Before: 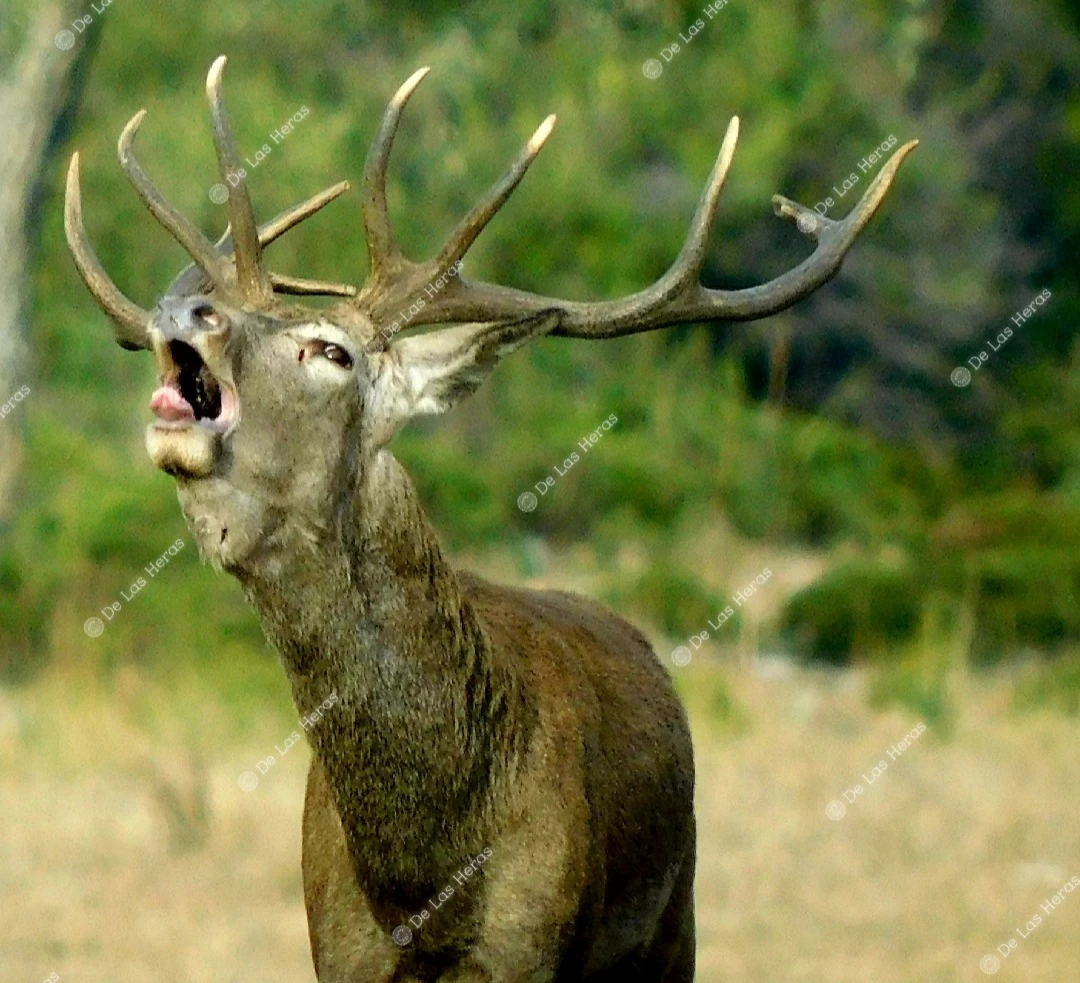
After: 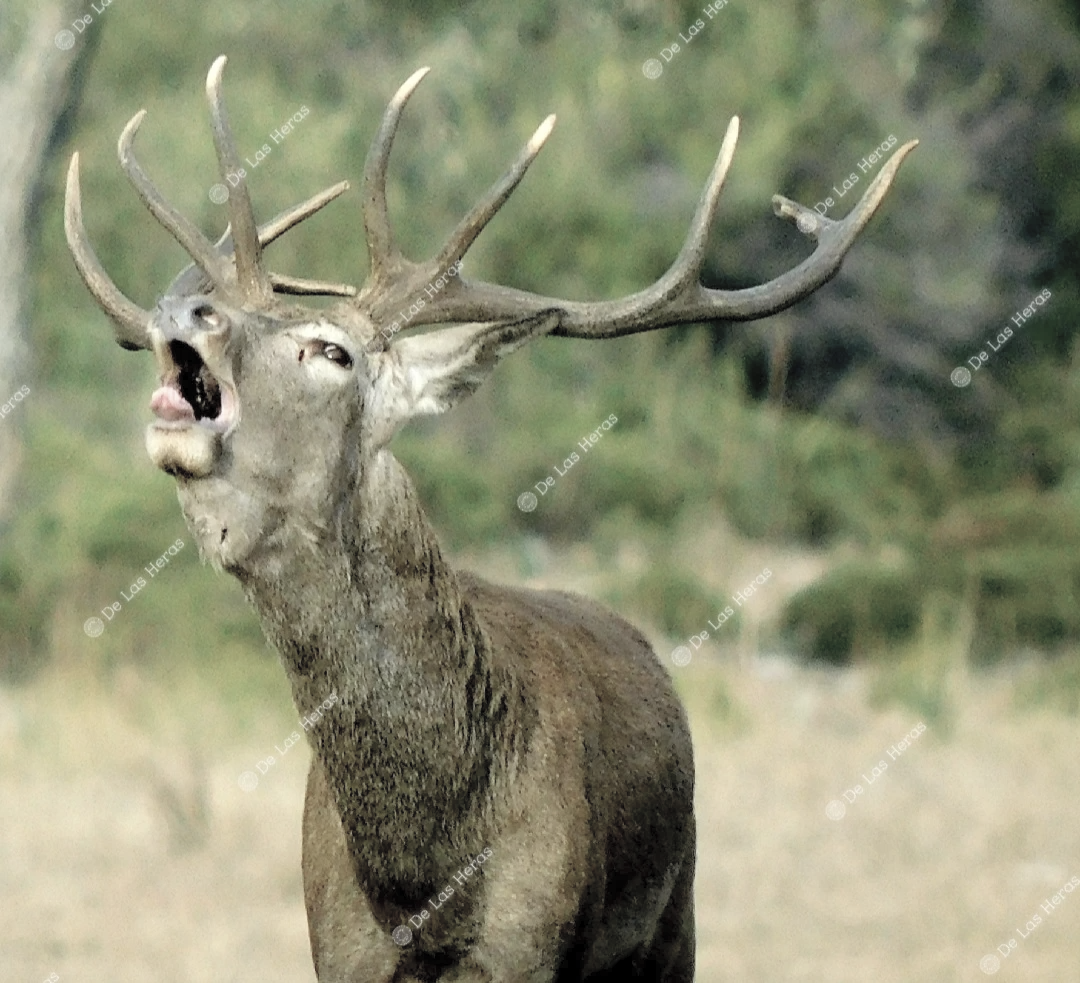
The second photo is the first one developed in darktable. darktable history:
contrast brightness saturation: brightness 0.185, saturation -0.518
